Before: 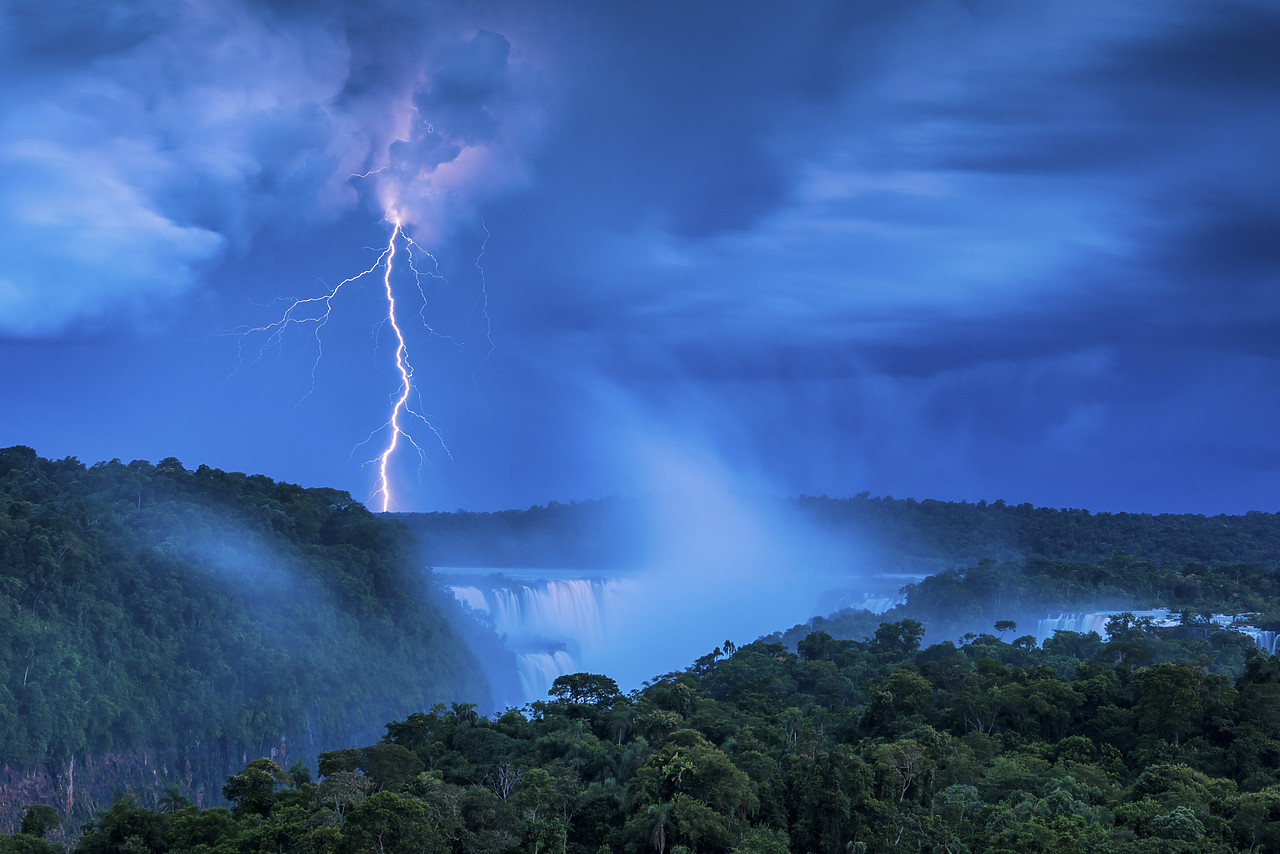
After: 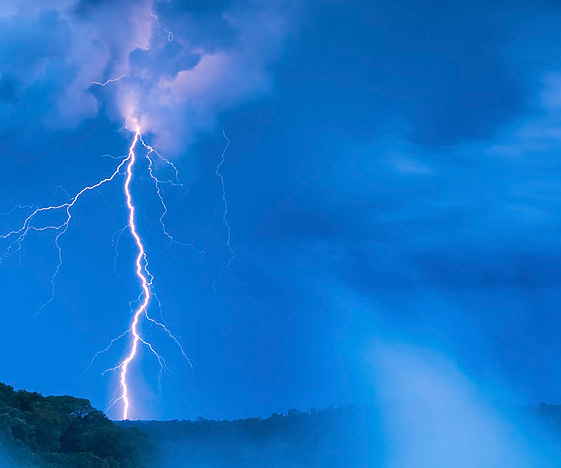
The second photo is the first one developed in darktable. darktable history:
crop: left 20.341%, top 10.854%, right 35.797%, bottom 34.342%
levels: white 90.64%
